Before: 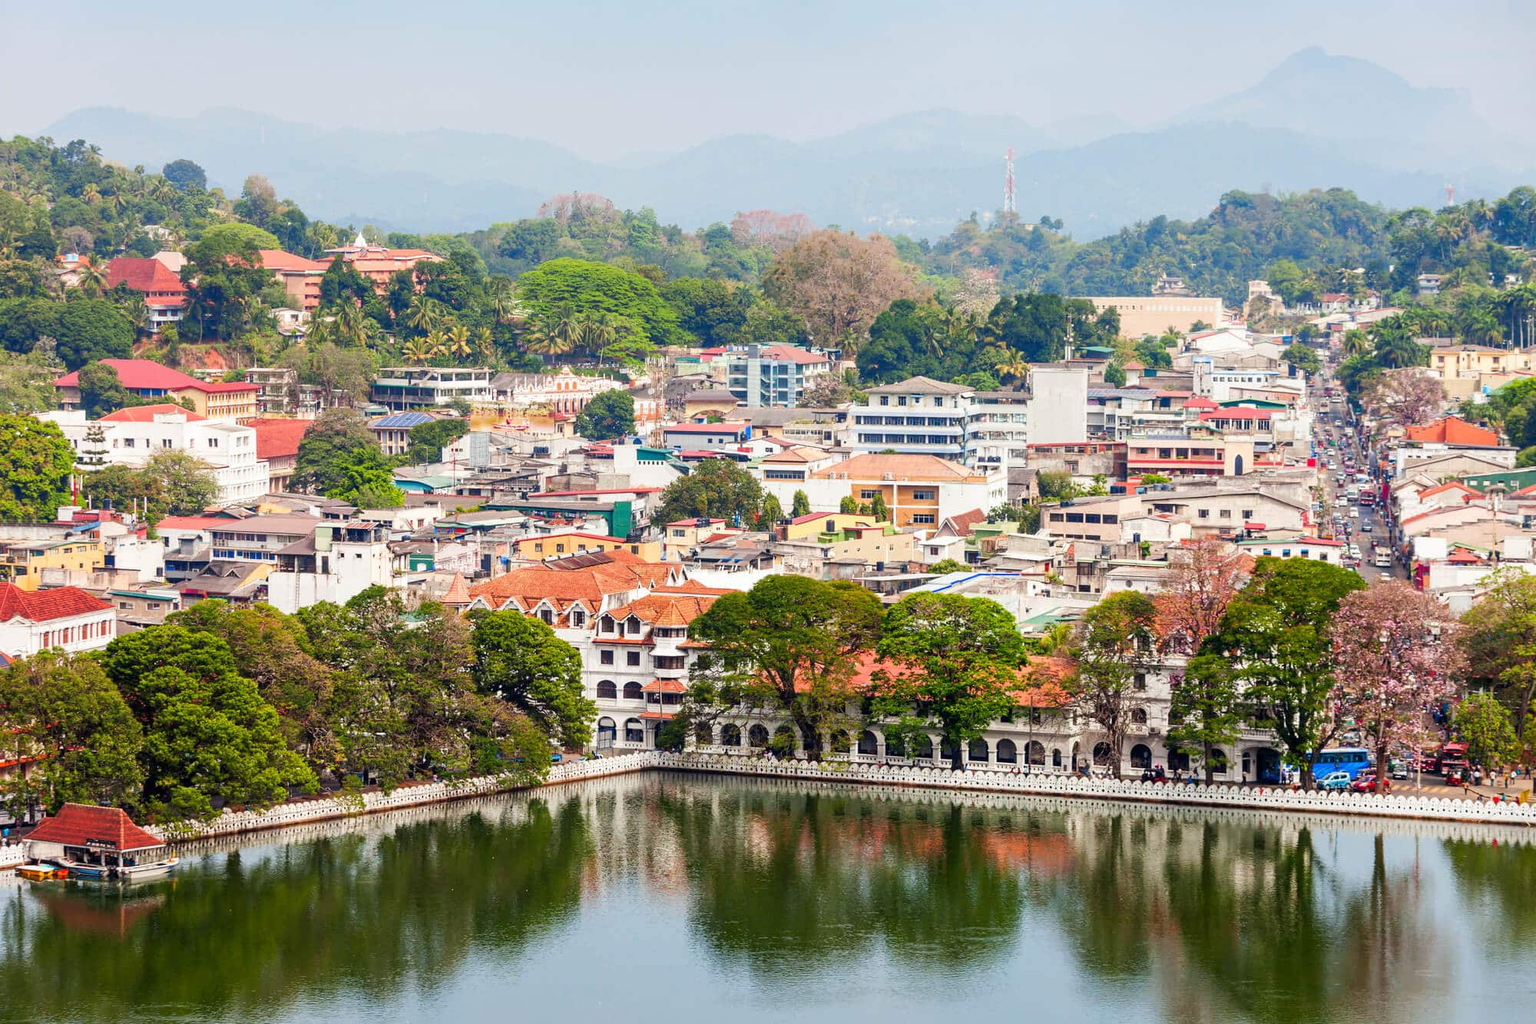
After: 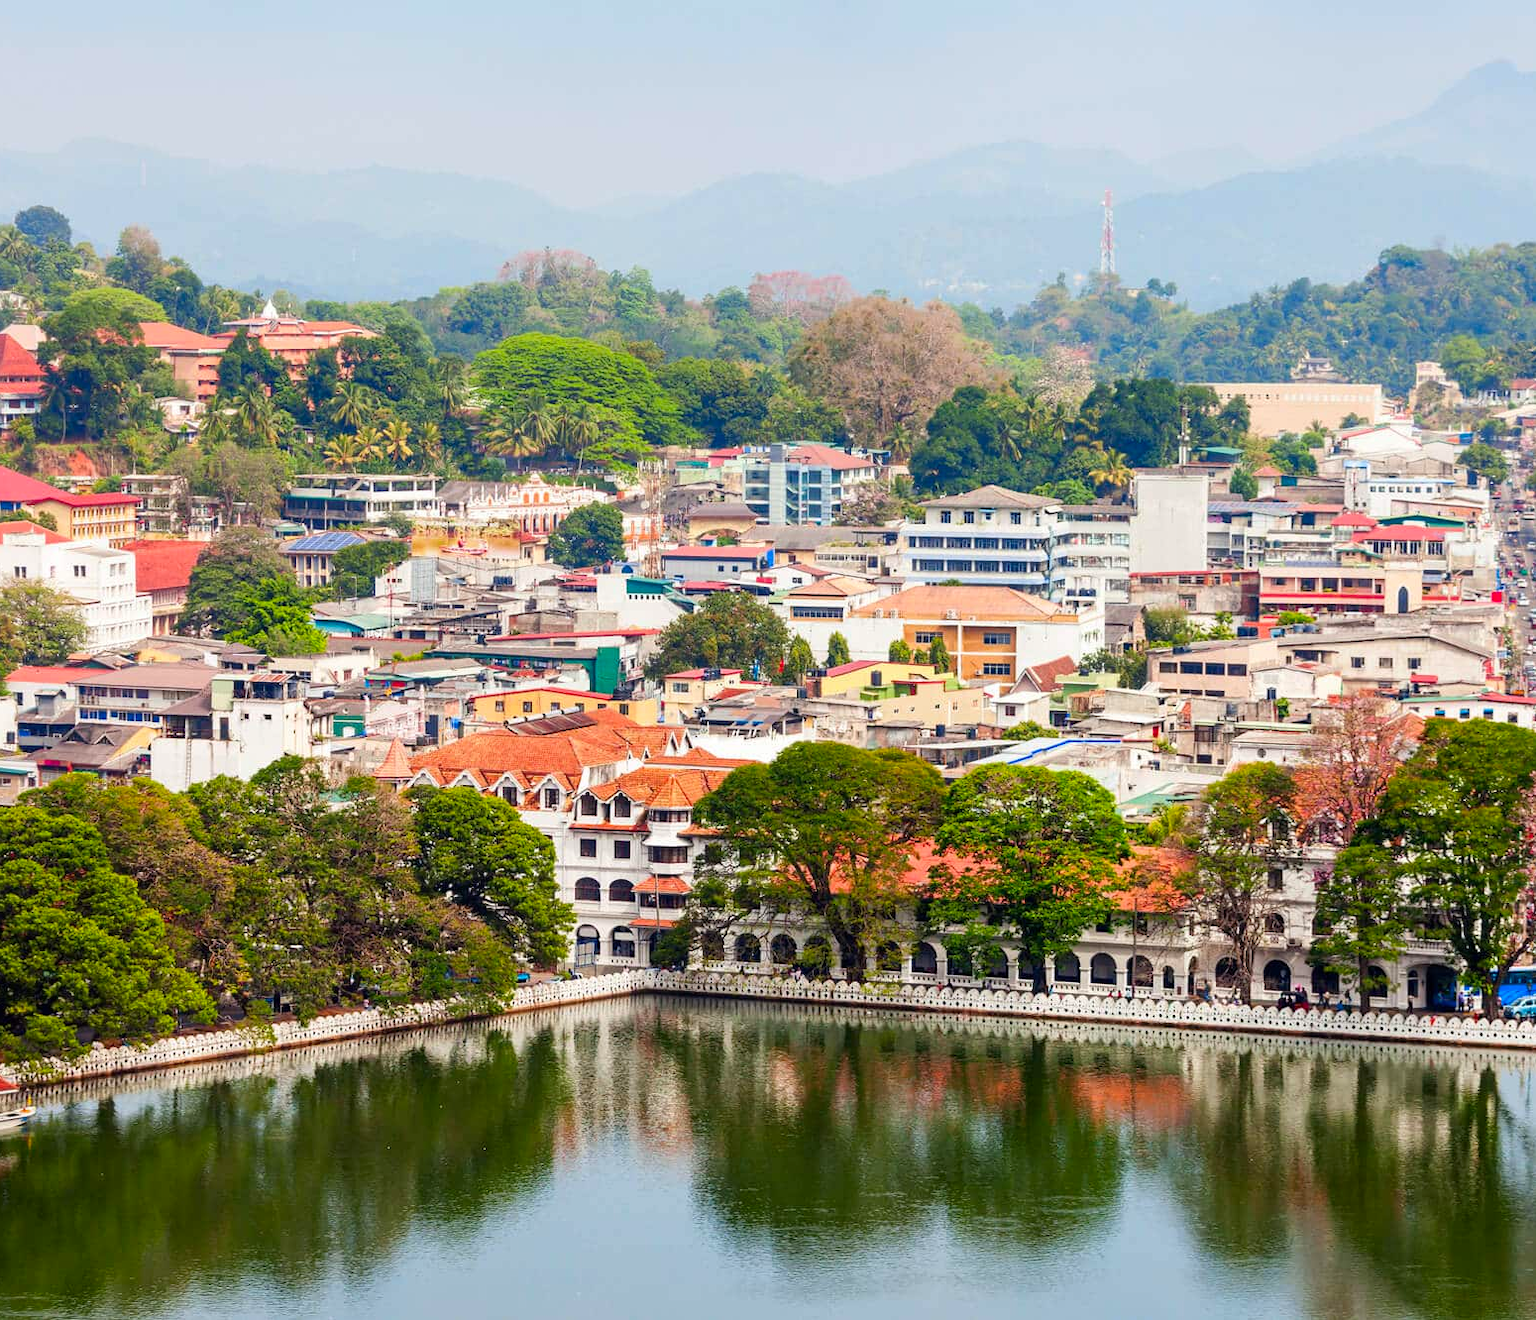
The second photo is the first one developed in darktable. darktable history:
contrast brightness saturation: contrast 0.035, saturation 0.156
crop: left 9.892%, right 12.593%
